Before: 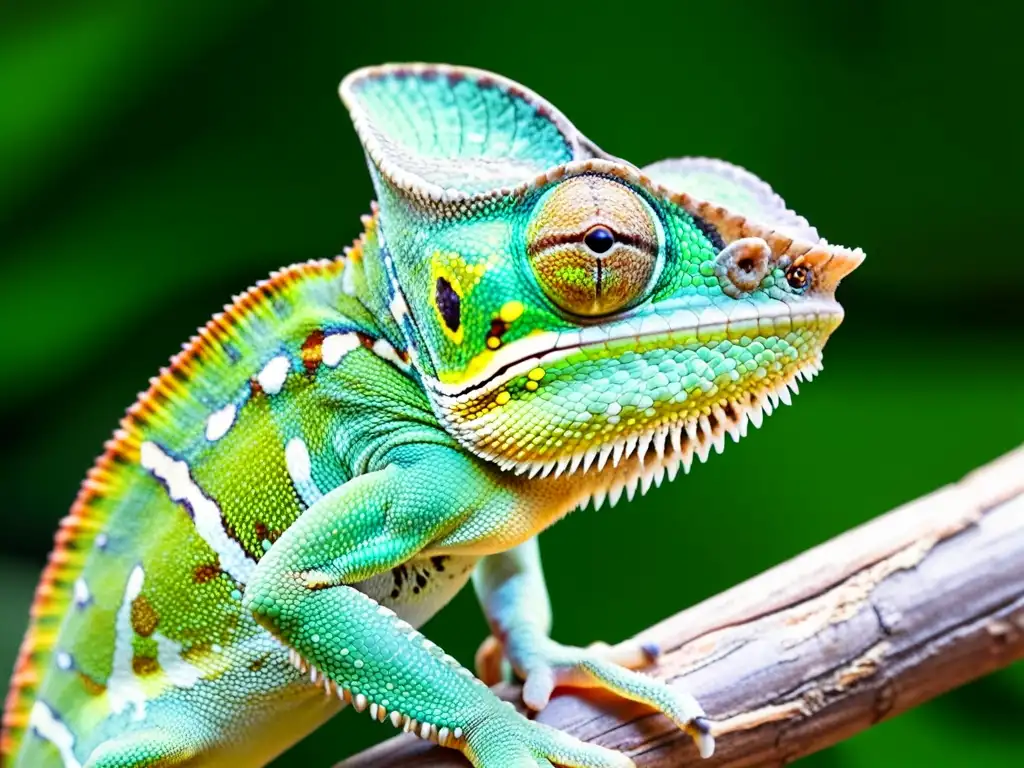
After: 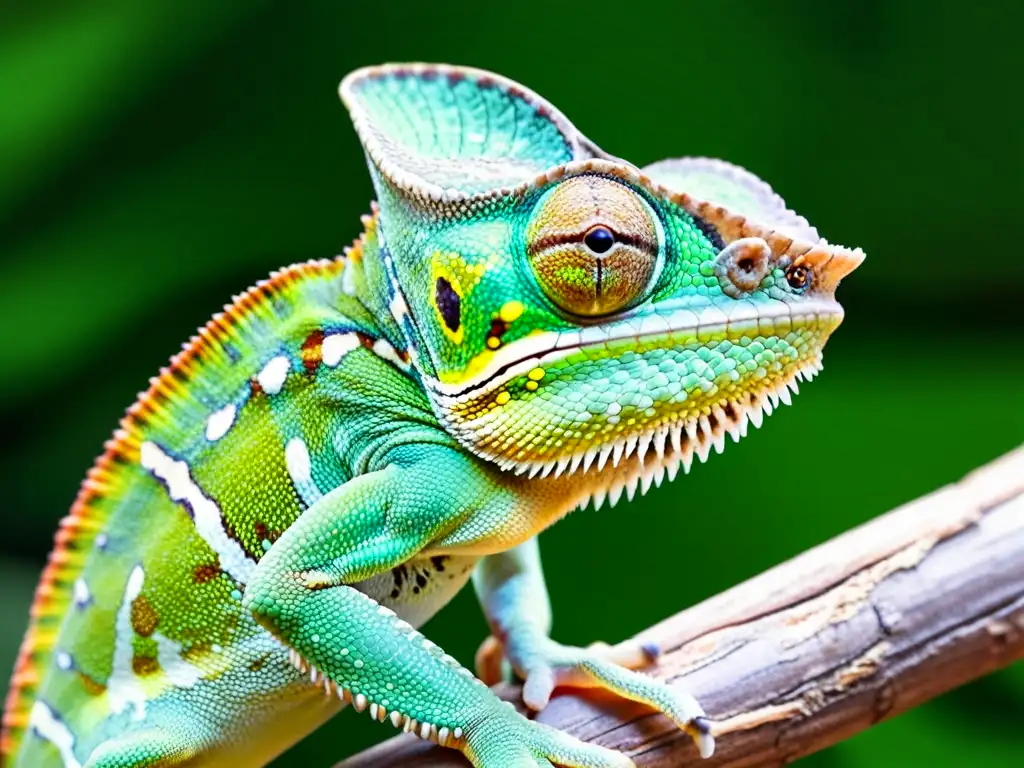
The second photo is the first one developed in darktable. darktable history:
shadows and highlights: shadows 32.6, highlights -45.78, compress 49.82%, soften with gaussian
